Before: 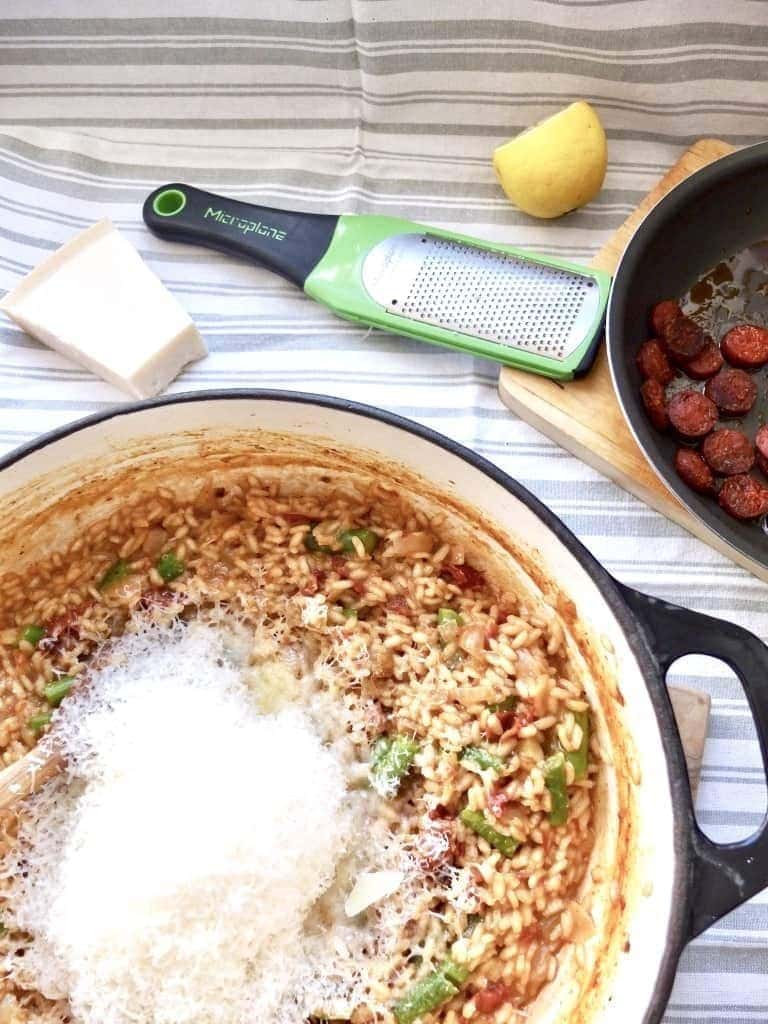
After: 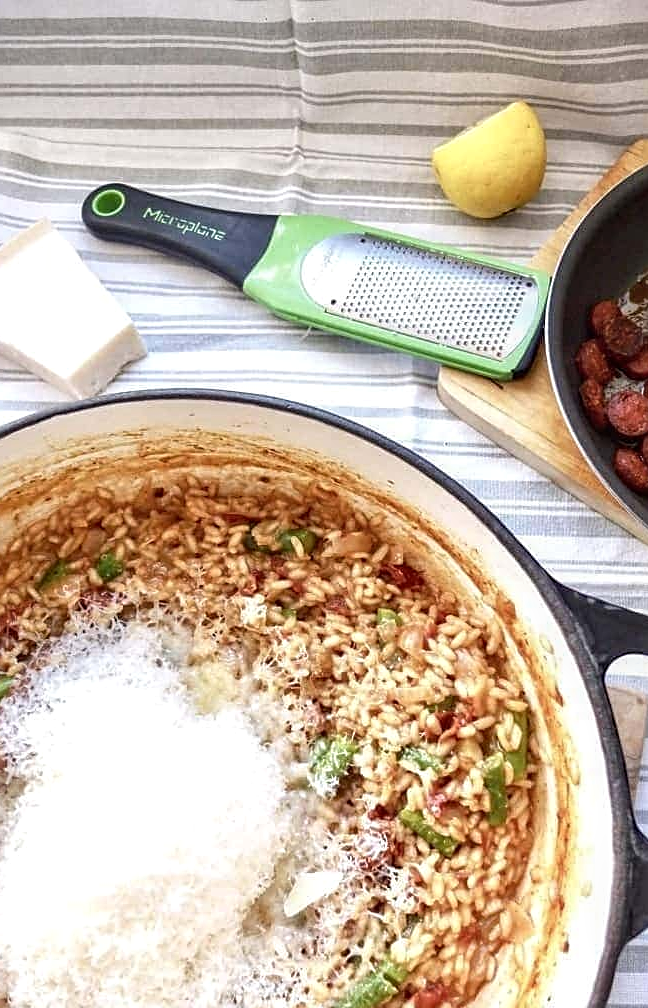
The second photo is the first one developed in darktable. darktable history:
local contrast: on, module defaults
crop: left 8.026%, right 7.374%
sharpen: on, module defaults
